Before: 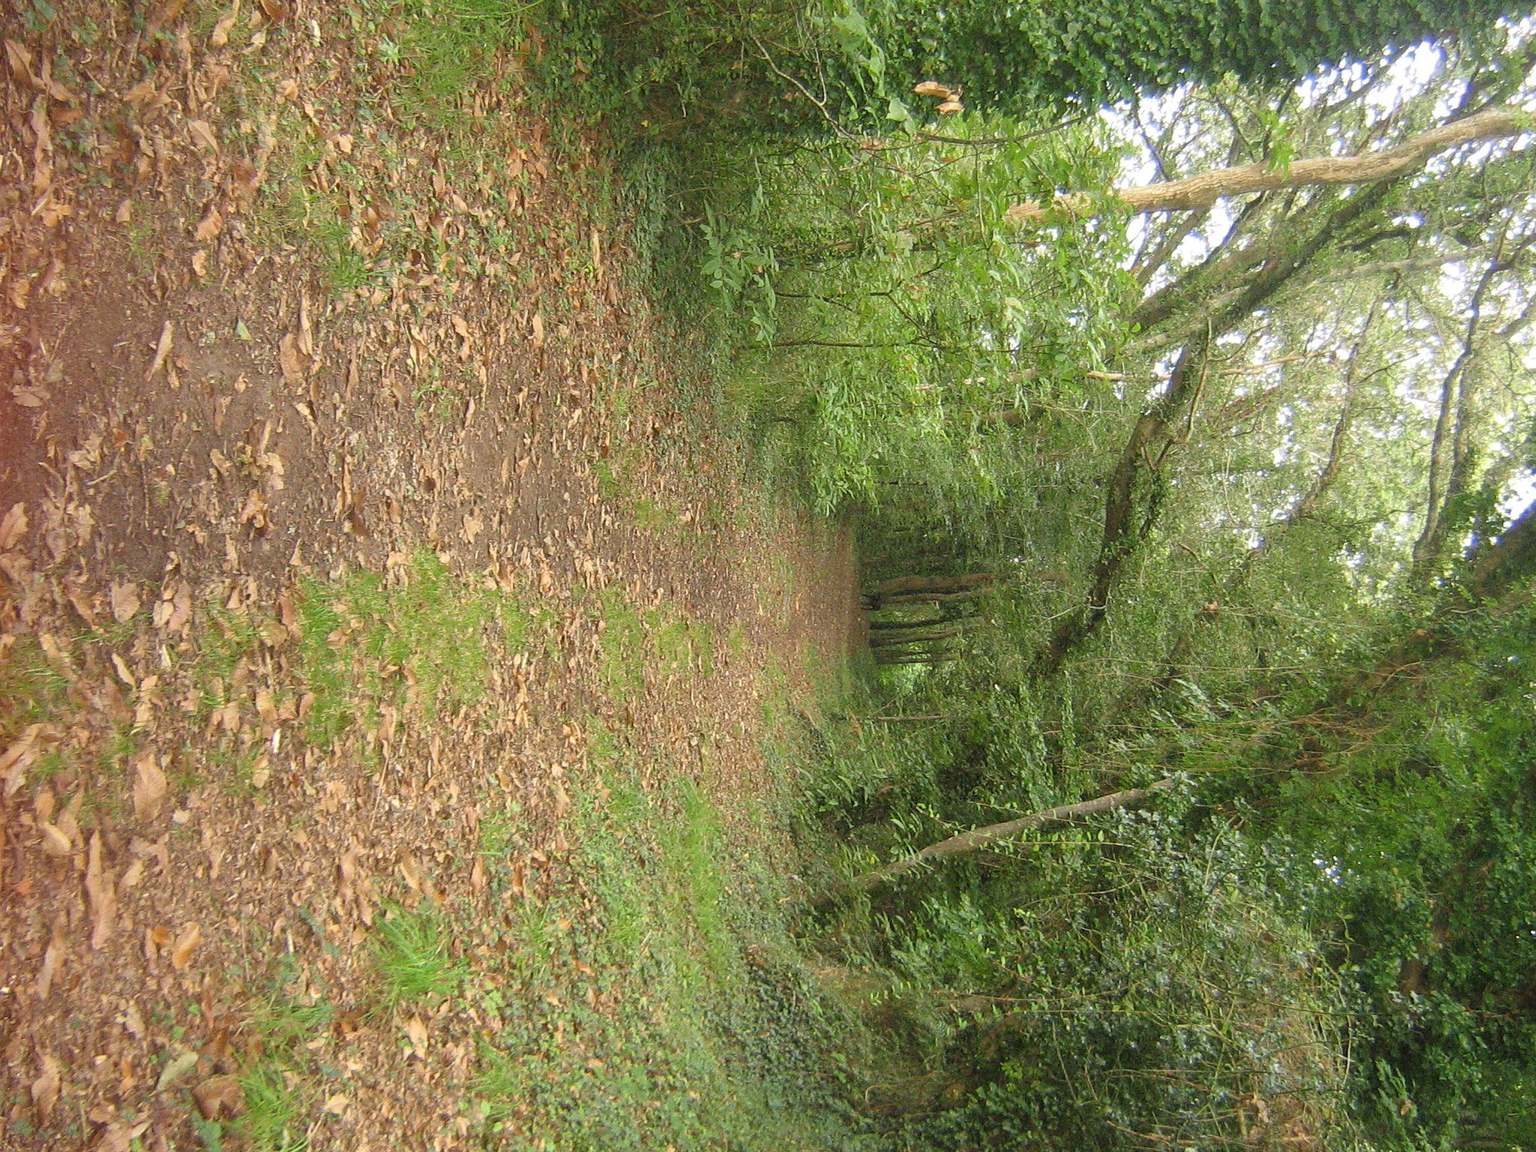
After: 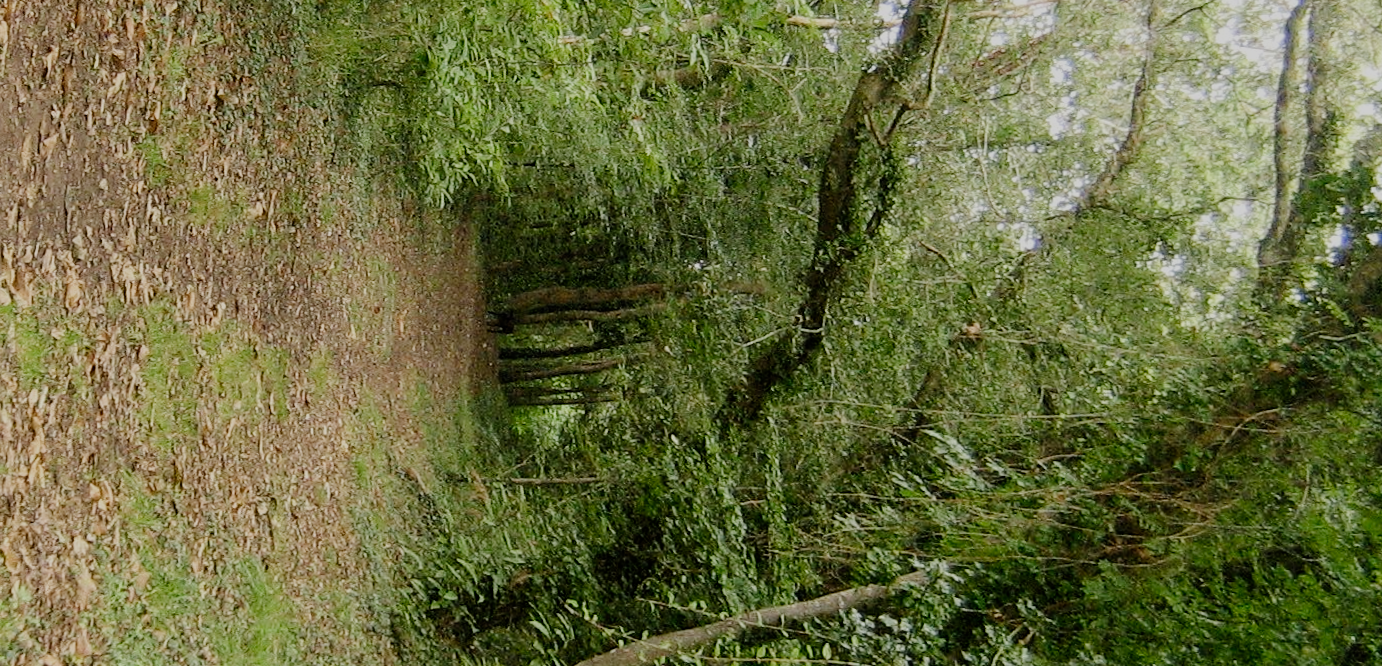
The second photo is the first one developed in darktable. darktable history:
crop and rotate: left 27.938%, top 27.046%, bottom 27.046%
filmic rgb: middle gray luminance 30%, black relative exposure -9 EV, white relative exposure 7 EV, threshold 6 EV, target black luminance 0%, hardness 2.94, latitude 2.04%, contrast 0.963, highlights saturation mix 5%, shadows ↔ highlights balance 12.16%, add noise in highlights 0, preserve chrominance no, color science v3 (2019), use custom middle-gray values true, iterations of high-quality reconstruction 0, contrast in highlights soft, enable highlight reconstruction true
tone equalizer: -8 EV -0.75 EV, -7 EV -0.7 EV, -6 EV -0.6 EV, -5 EV -0.4 EV, -3 EV 0.4 EV, -2 EV 0.6 EV, -1 EV 0.7 EV, +0 EV 0.75 EV, edges refinement/feathering 500, mask exposure compensation -1.57 EV, preserve details no
rotate and perspective: rotation 0.062°, lens shift (vertical) 0.115, lens shift (horizontal) -0.133, crop left 0.047, crop right 0.94, crop top 0.061, crop bottom 0.94
